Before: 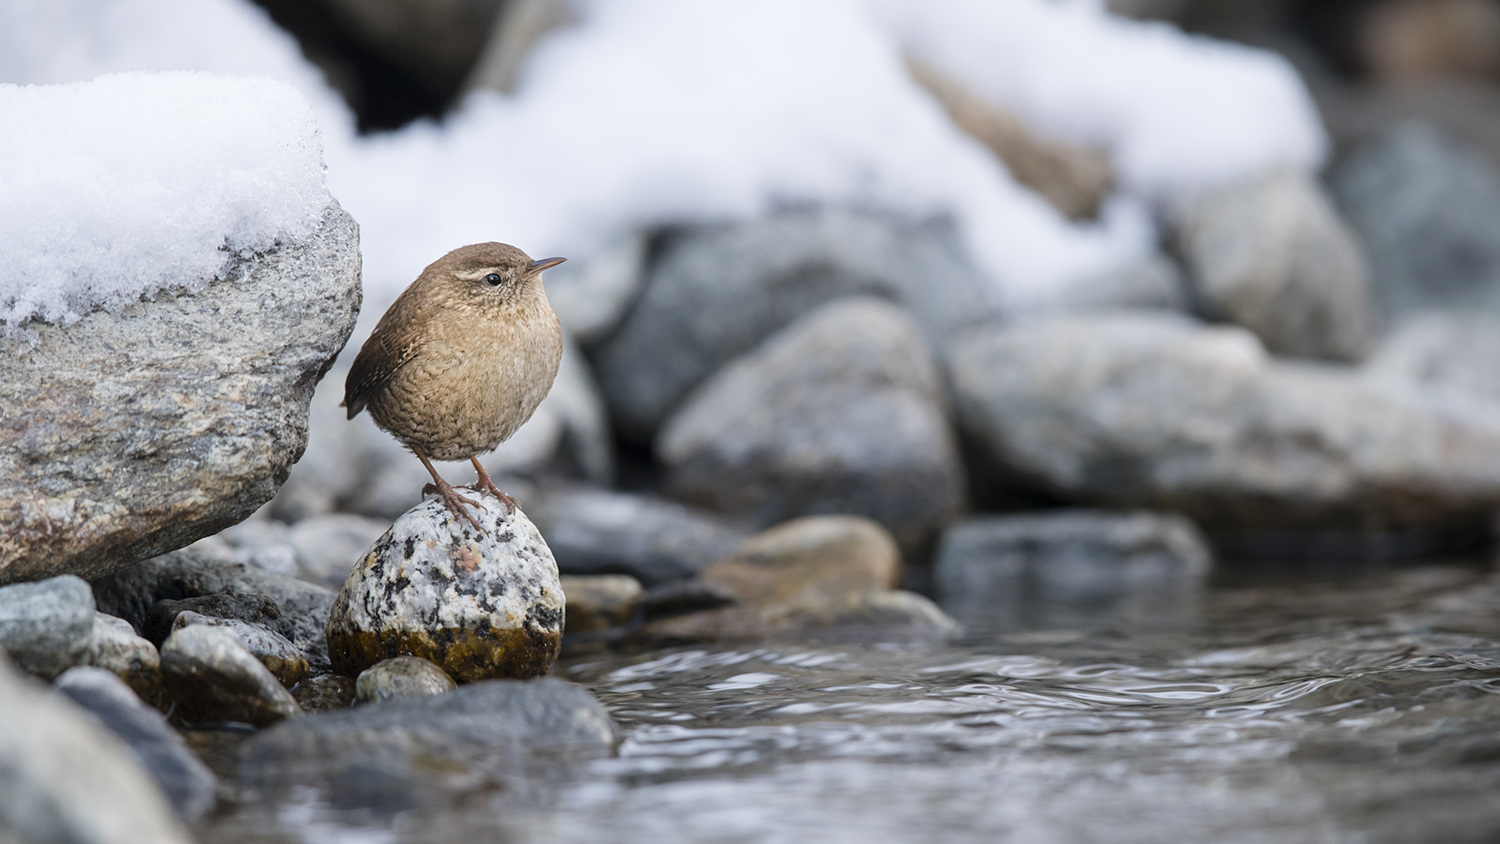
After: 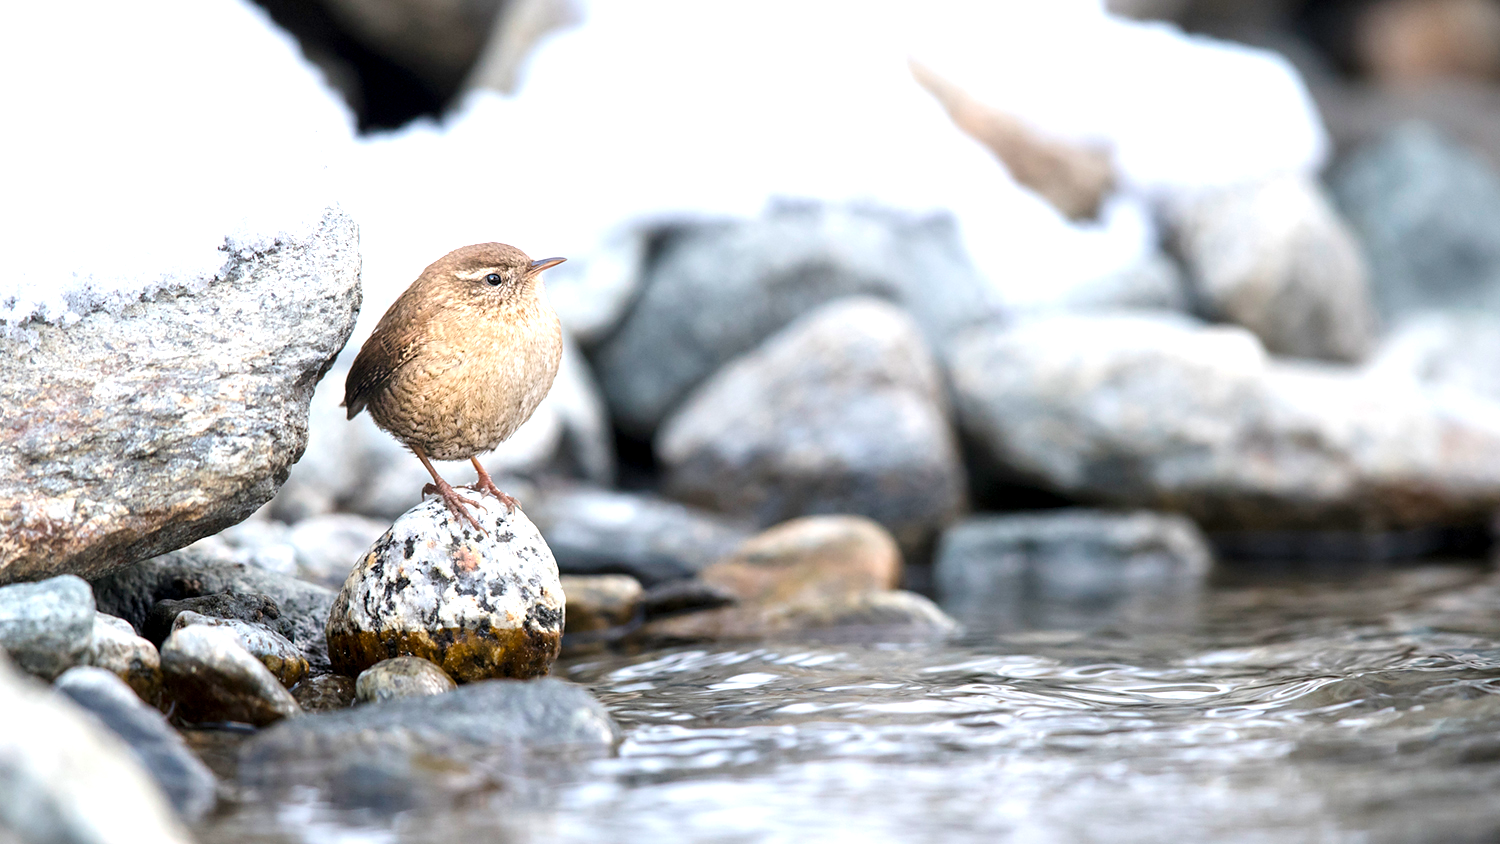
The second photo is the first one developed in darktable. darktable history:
exposure: black level correction 0.002, exposure 1 EV, compensate highlight preservation false
